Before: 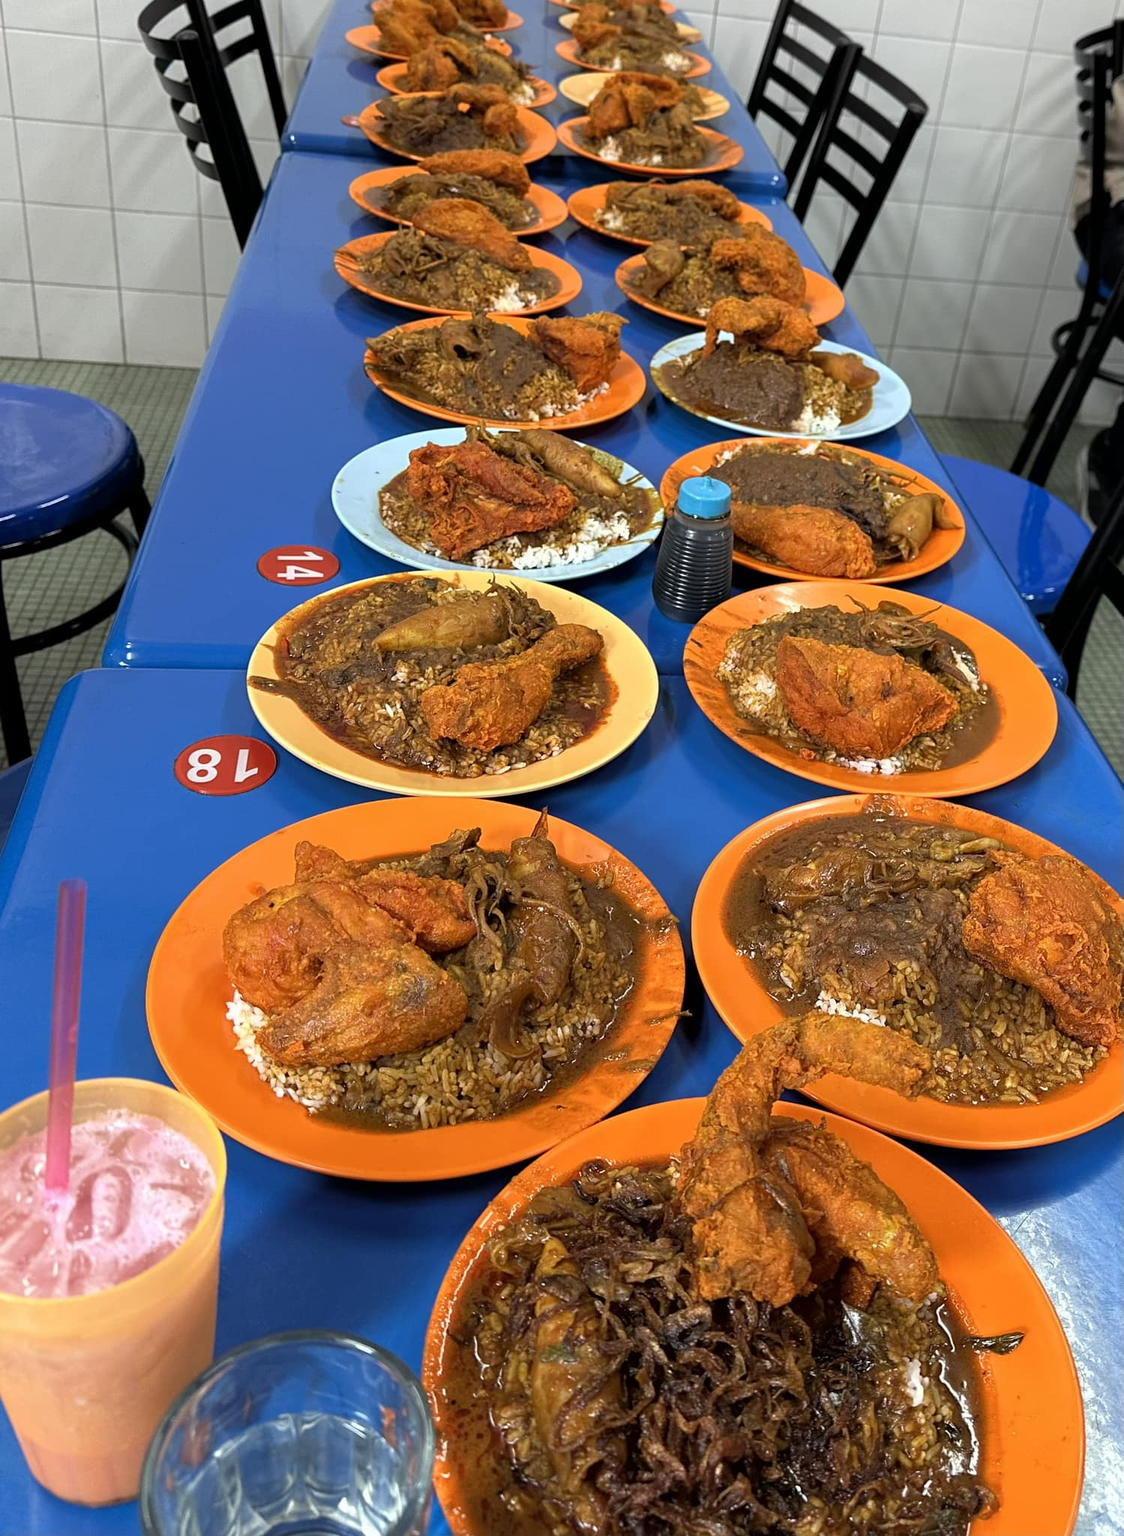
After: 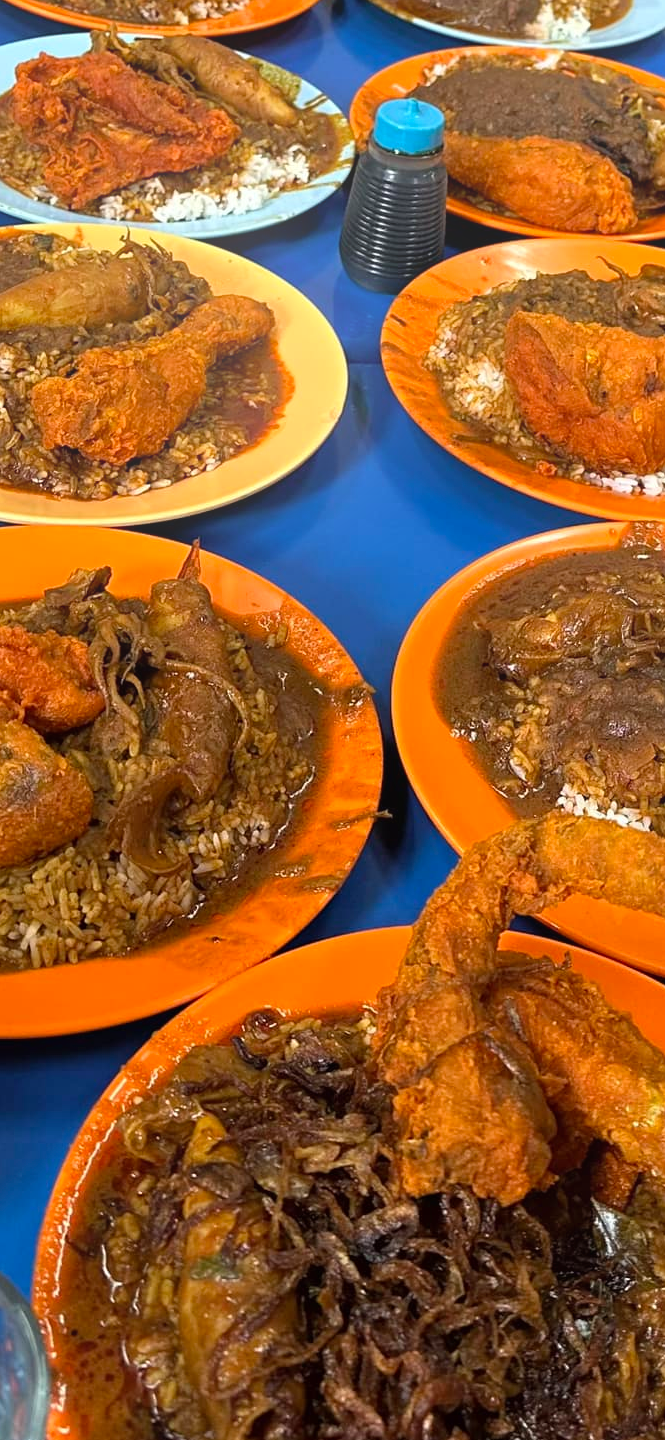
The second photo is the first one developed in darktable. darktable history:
crop: left 35.432%, top 26.233%, right 20.145%, bottom 3.432%
white balance: emerald 1
bloom: on, module defaults
